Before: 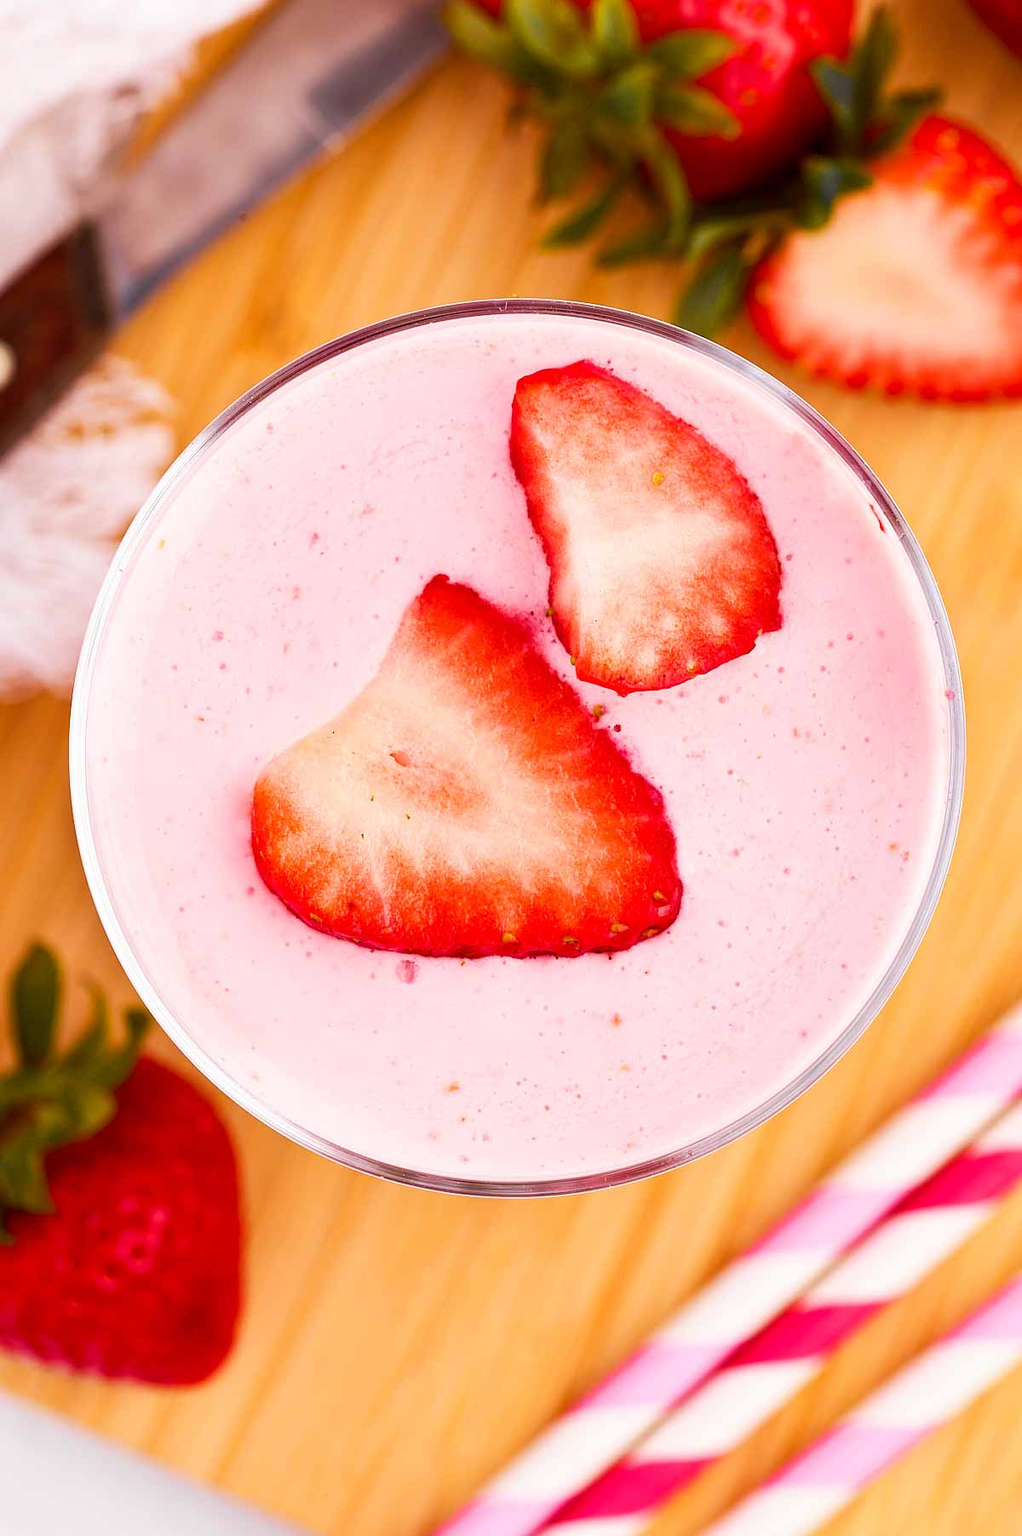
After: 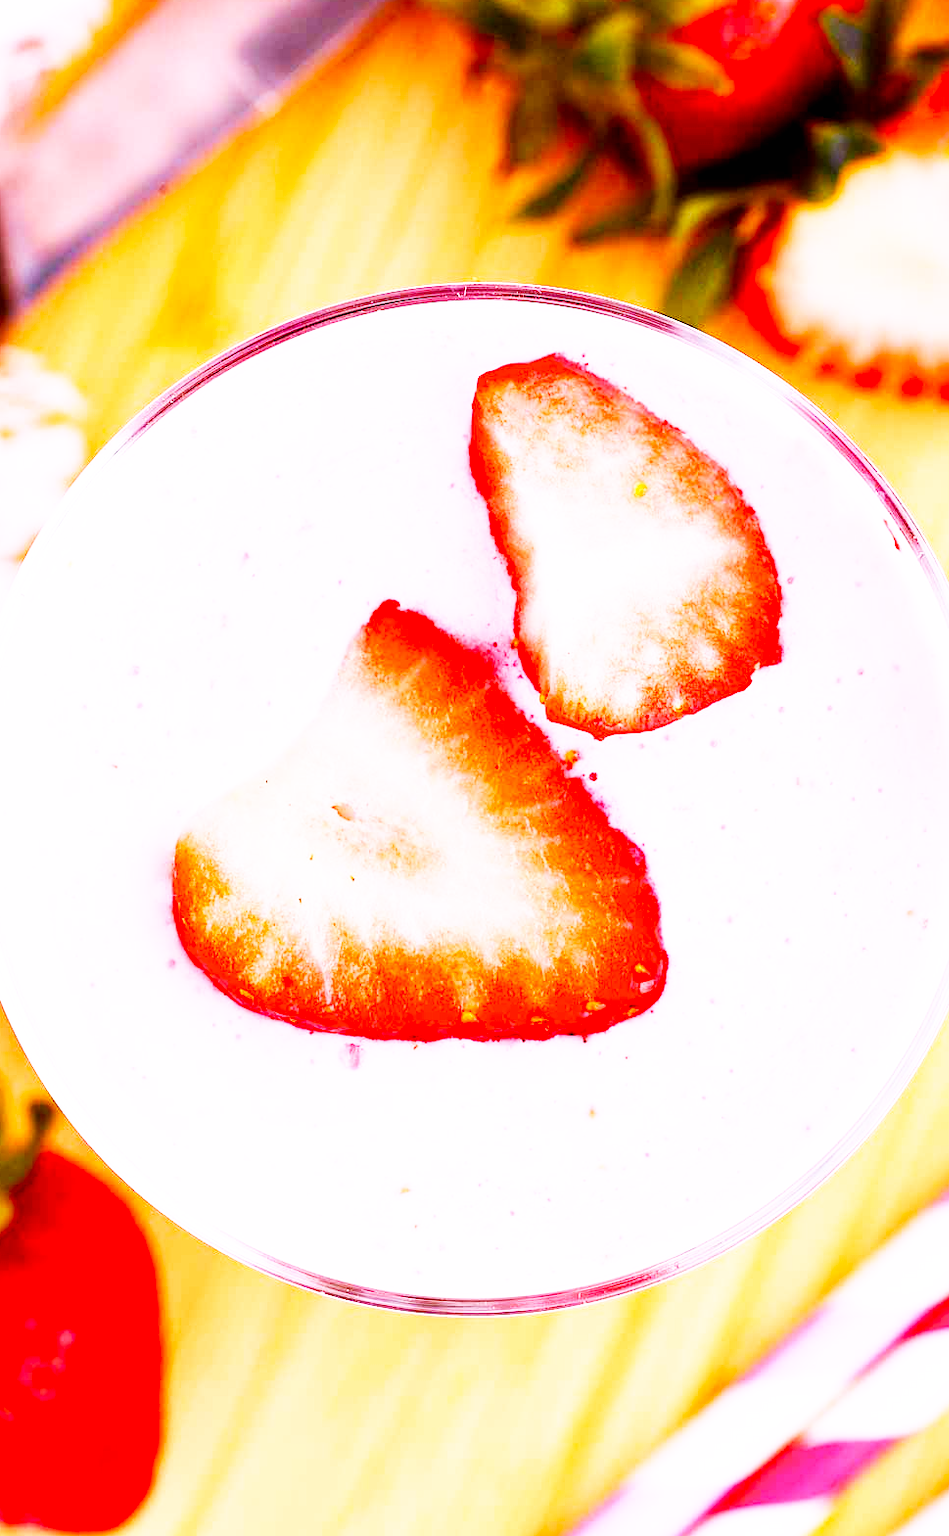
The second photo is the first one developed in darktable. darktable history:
white balance: red 1.042, blue 1.17
exposure: black level correction 0.01, exposure 0.011 EV, compensate highlight preservation false
crop: left 9.929%, top 3.475%, right 9.188%, bottom 9.529%
base curve: curves: ch0 [(0, 0) (0.007, 0.004) (0.027, 0.03) (0.046, 0.07) (0.207, 0.54) (0.442, 0.872) (0.673, 0.972) (1, 1)], preserve colors none
